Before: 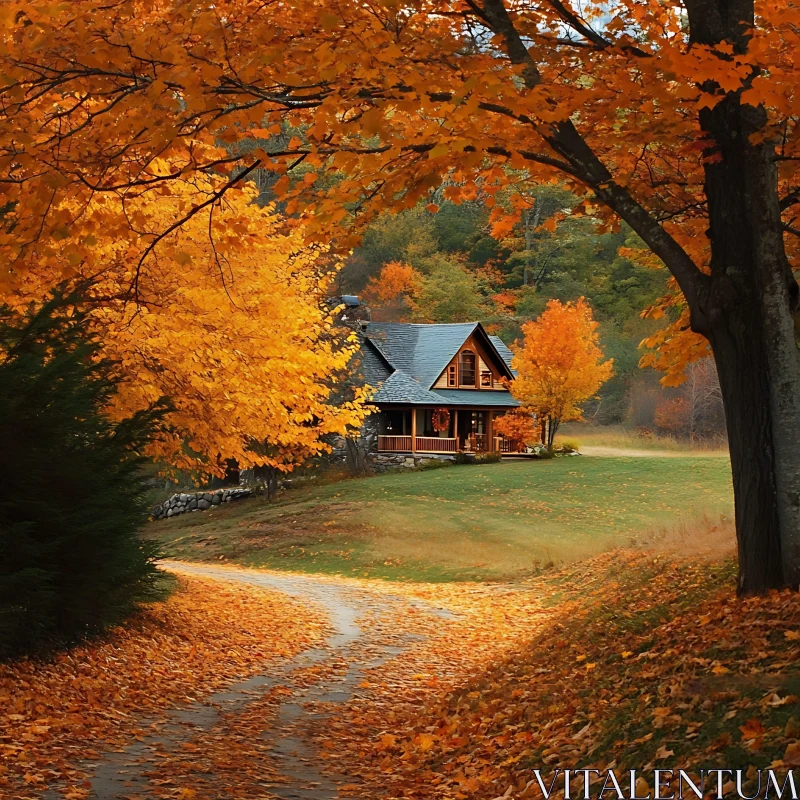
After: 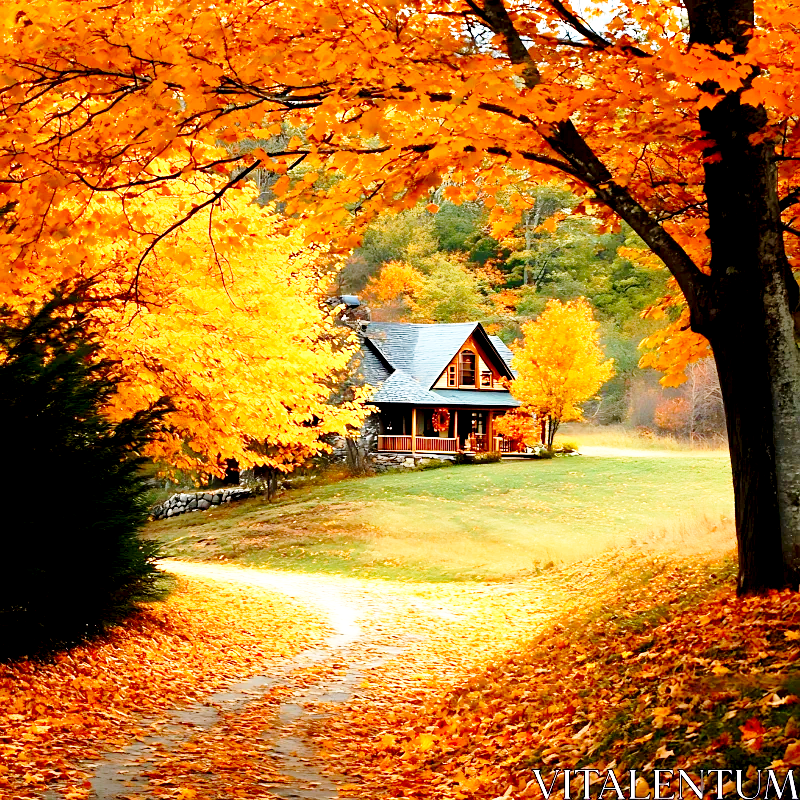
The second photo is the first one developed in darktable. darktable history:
base curve: curves: ch0 [(0, 0) (0.028, 0.03) (0.121, 0.232) (0.46, 0.748) (0.859, 0.968) (1, 1)], exposure shift 0.576, preserve colors none
exposure: black level correction 0.011, exposure 1.077 EV, compensate highlight preservation false
